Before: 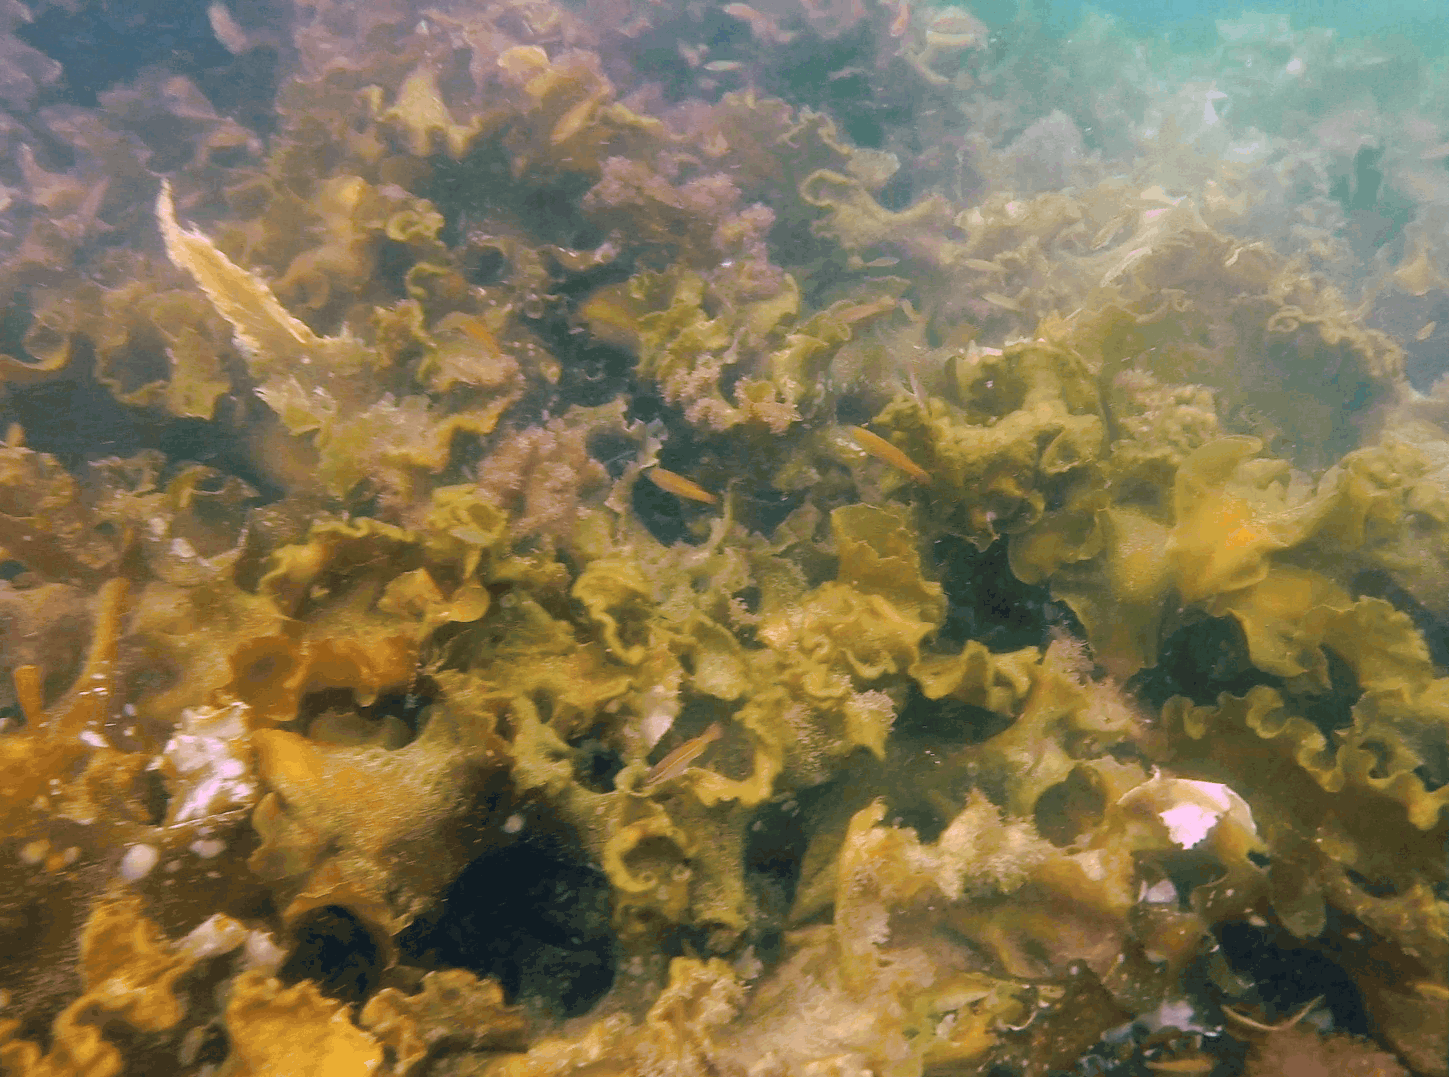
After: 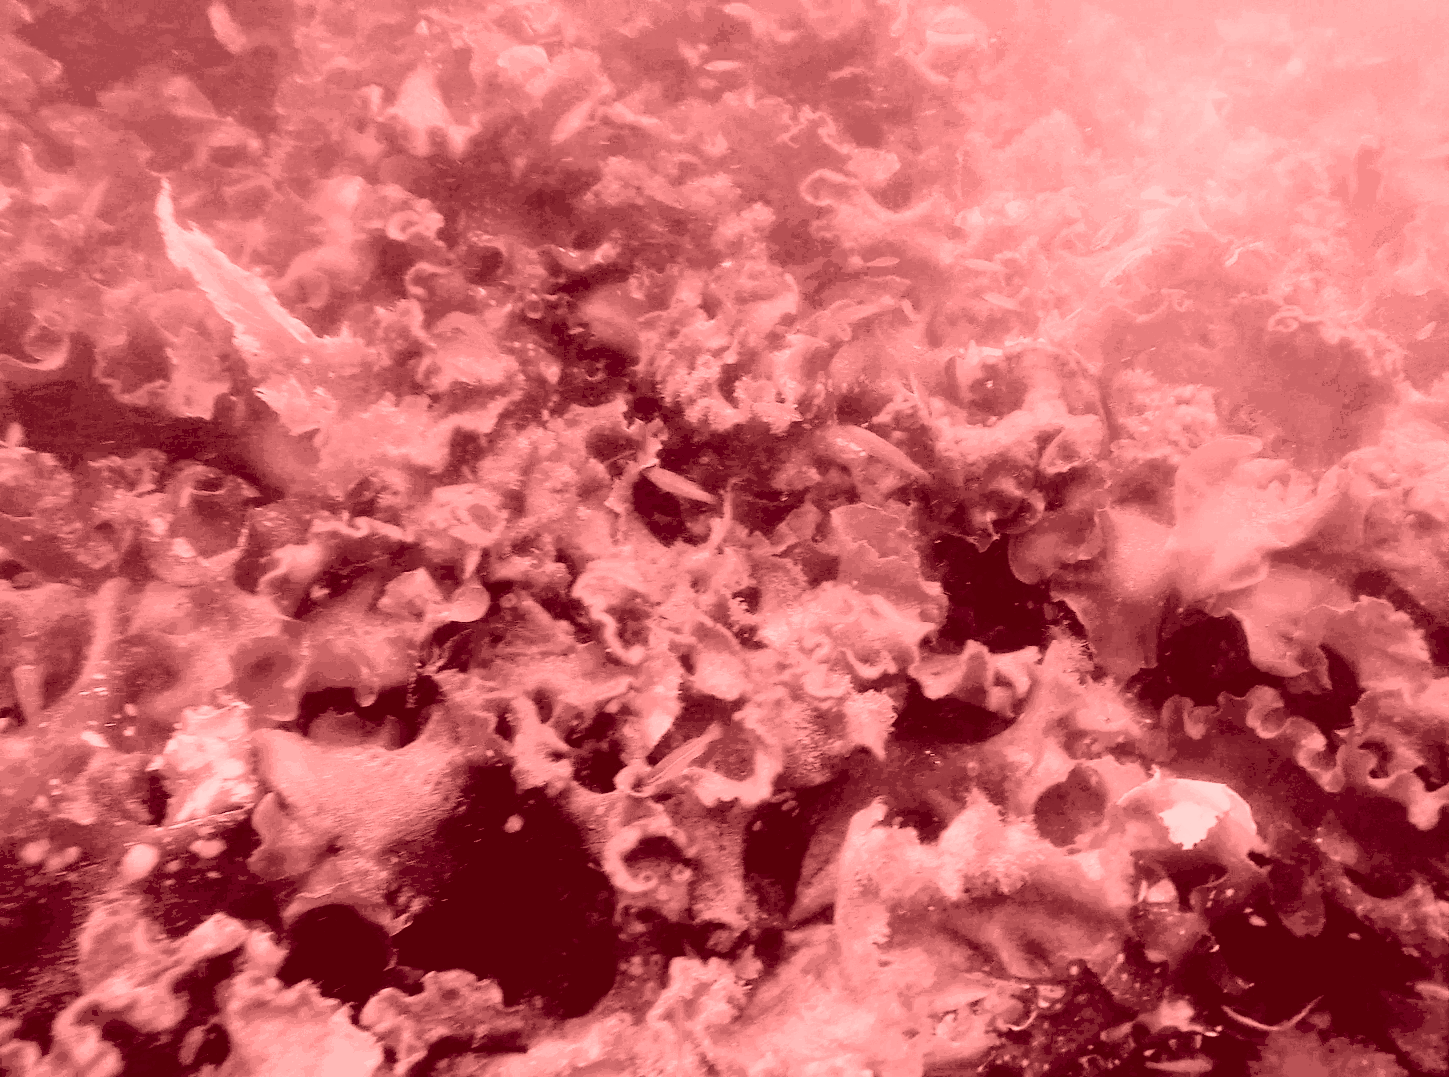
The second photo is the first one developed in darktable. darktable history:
colorize: saturation 60%, source mix 100%
exposure: black level correction 0.029, exposure -0.073 EV, compensate highlight preservation false
filmic rgb: black relative exposure -5 EV, hardness 2.88, contrast 1.3, highlights saturation mix -30%
